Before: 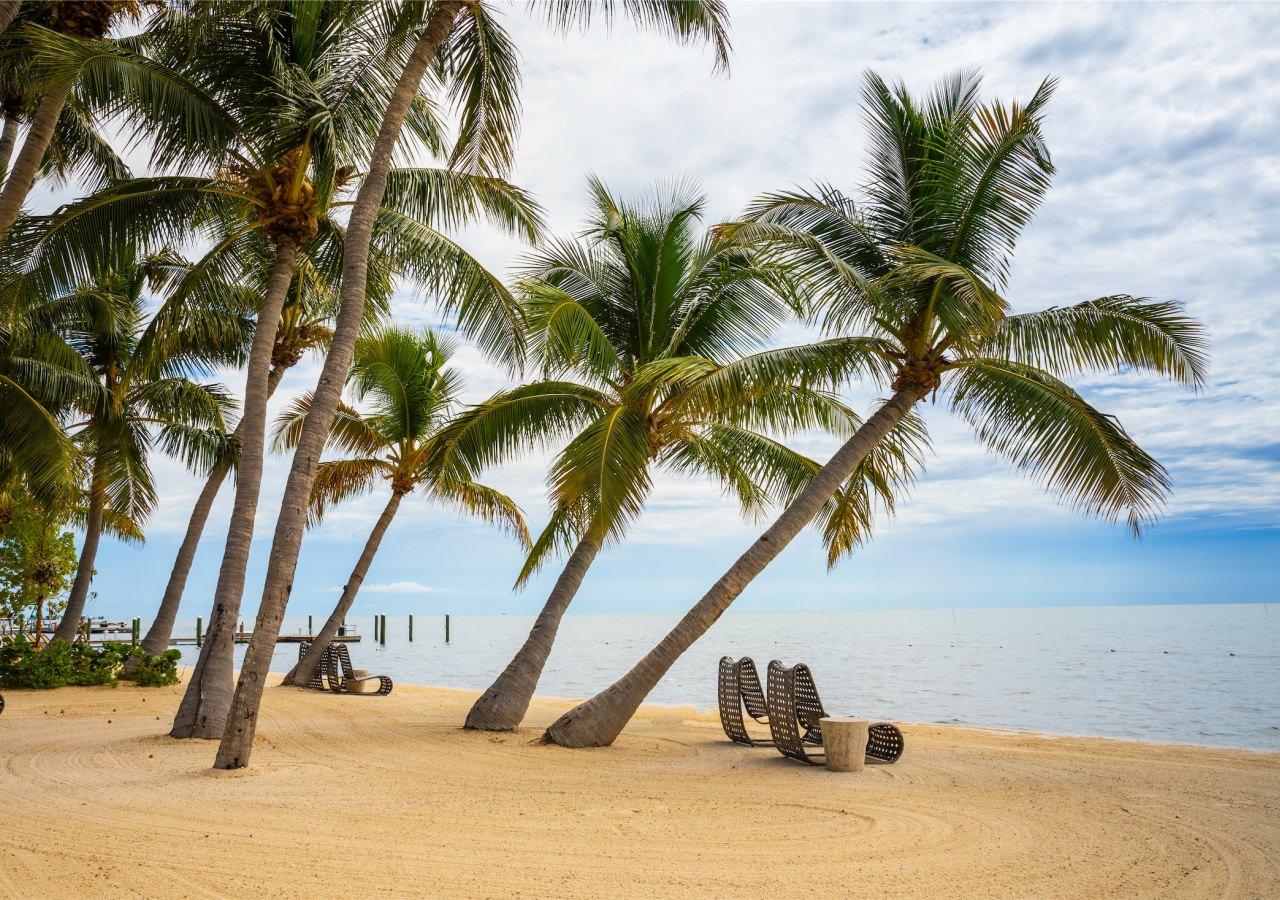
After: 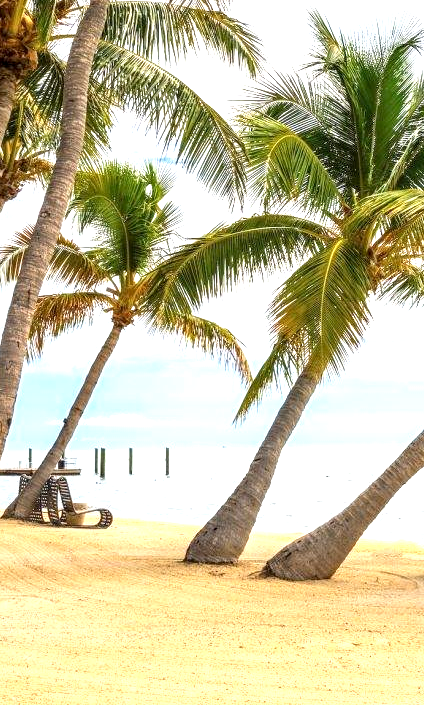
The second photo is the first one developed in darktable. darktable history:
exposure: black level correction 0.001, exposure 0.963 EV, compensate highlight preservation false
crop and rotate: left 21.936%, top 18.614%, right 44.916%, bottom 2.994%
local contrast: detail 130%
color zones: curves: ch0 [(0, 0.5) (0.143, 0.5) (0.286, 0.5) (0.429, 0.495) (0.571, 0.437) (0.714, 0.44) (0.857, 0.496) (1, 0.5)]
